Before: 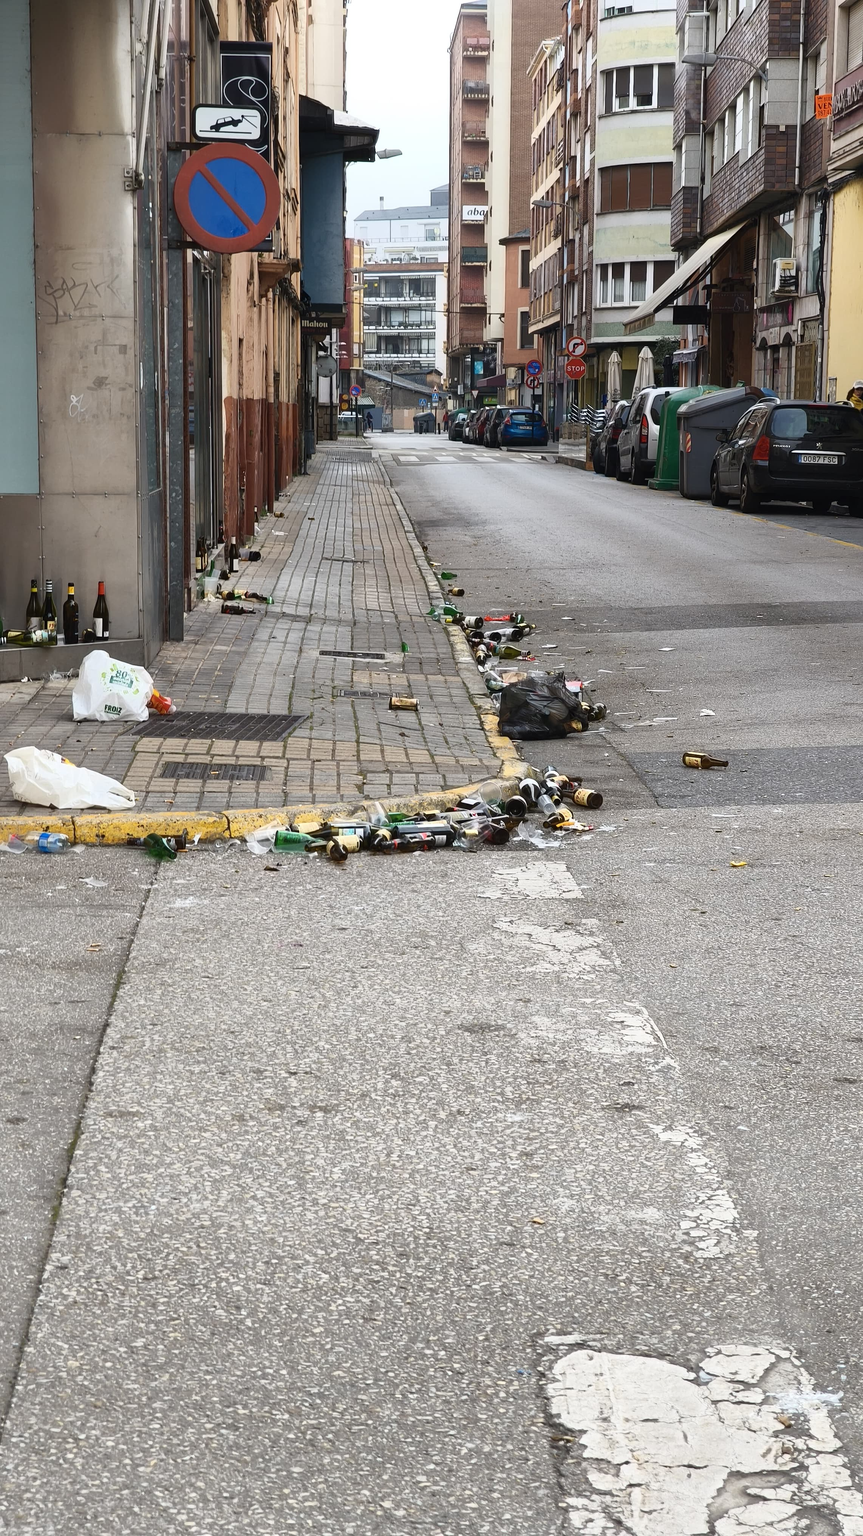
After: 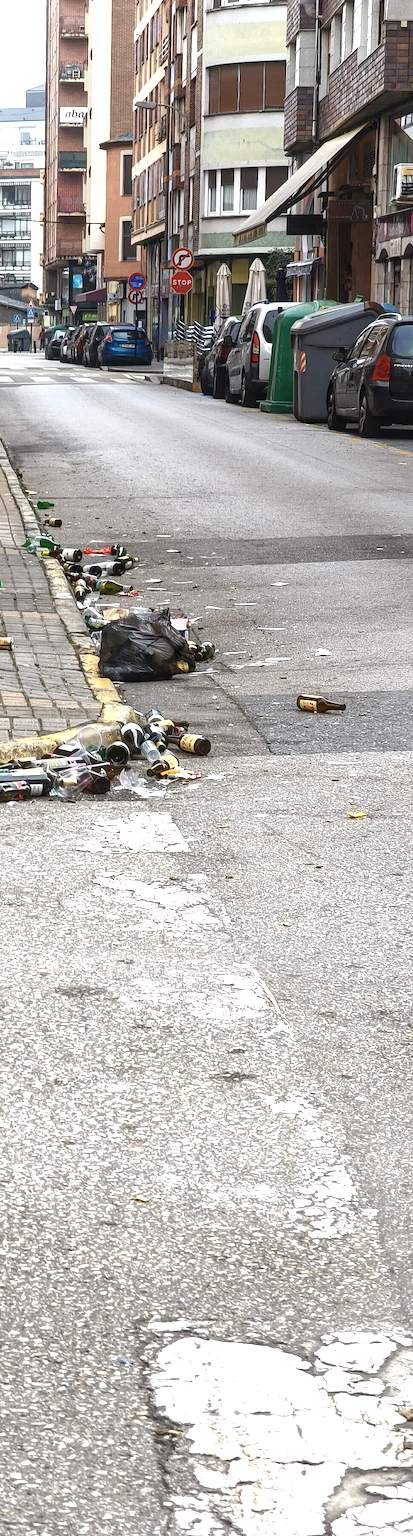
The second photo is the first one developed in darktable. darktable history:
exposure: exposure 0.559 EV, compensate exposure bias true, compensate highlight preservation false
crop: left 47.161%, top 6.914%, right 8.07%
local contrast: on, module defaults
